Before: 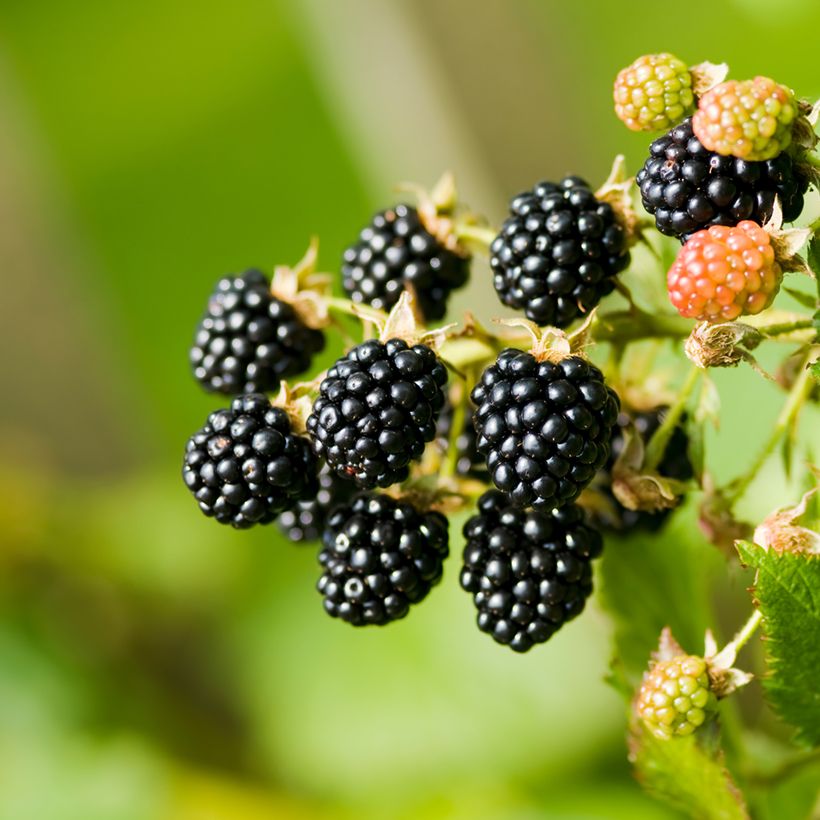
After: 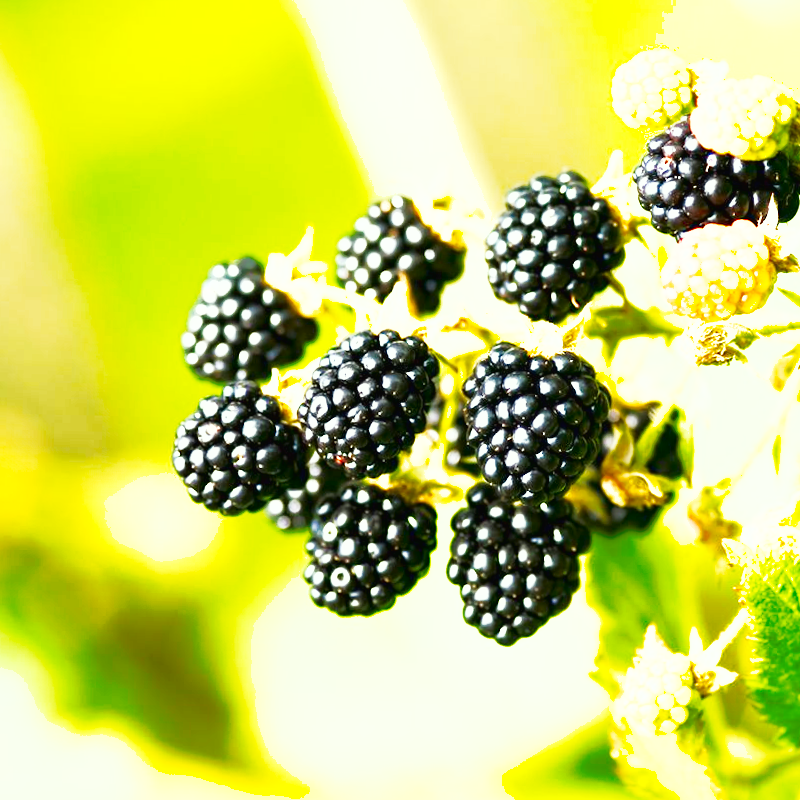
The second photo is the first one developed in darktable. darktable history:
color correction: highlights a* -2.7, highlights b* 2.4
crop and rotate: angle -1.39°
tone curve: curves: ch0 [(0, 0) (0.003, 0.003) (0.011, 0.013) (0.025, 0.029) (0.044, 0.052) (0.069, 0.081) (0.1, 0.116) (0.136, 0.158) (0.177, 0.207) (0.224, 0.268) (0.277, 0.373) (0.335, 0.465) (0.399, 0.565) (0.468, 0.674) (0.543, 0.79) (0.623, 0.853) (0.709, 0.918) (0.801, 0.956) (0.898, 0.977) (1, 1)], preserve colors none
shadows and highlights: on, module defaults
exposure: black level correction -0.002, exposure 1.115 EV, compensate exposure bias true, compensate highlight preservation false
tone equalizer: -8 EV -0.408 EV, -7 EV -0.359 EV, -6 EV -0.305 EV, -5 EV -0.21 EV, -3 EV 0.232 EV, -2 EV 0.348 EV, -1 EV 0.413 EV, +0 EV 0.443 EV
contrast brightness saturation: contrast 0.067, brightness -0.133, saturation 0.053
